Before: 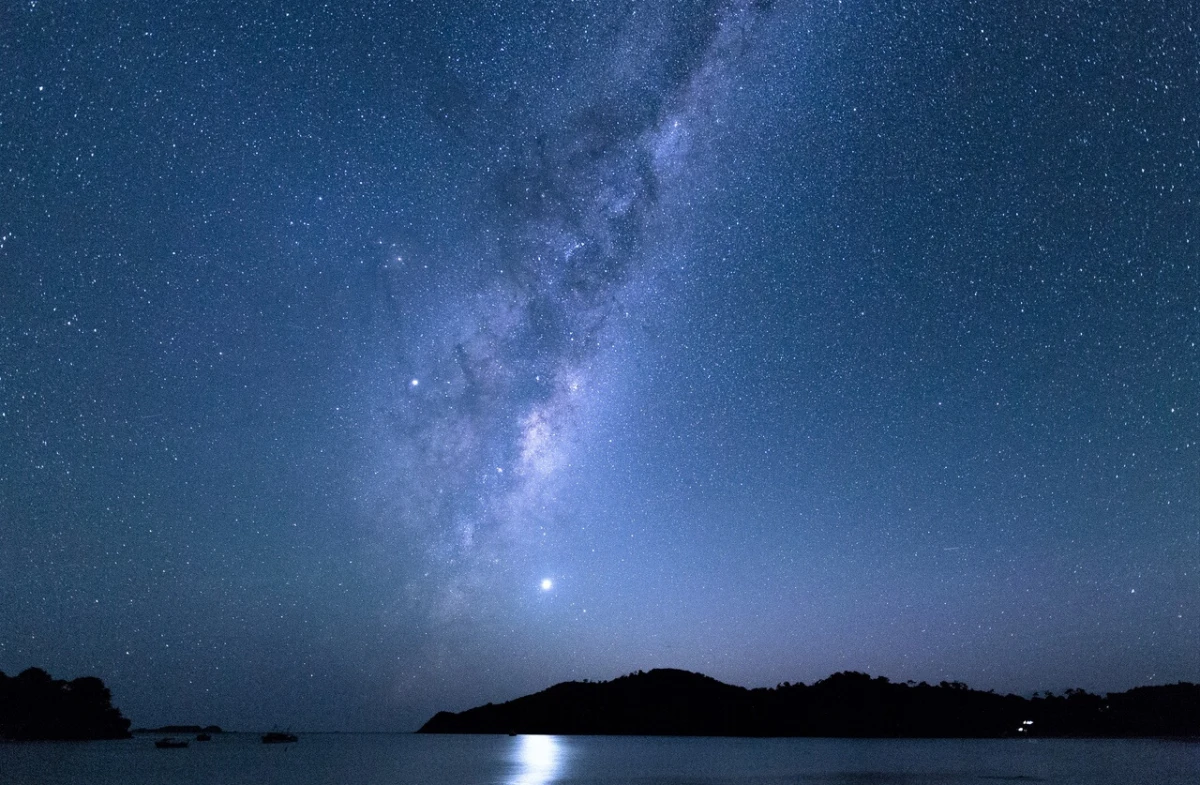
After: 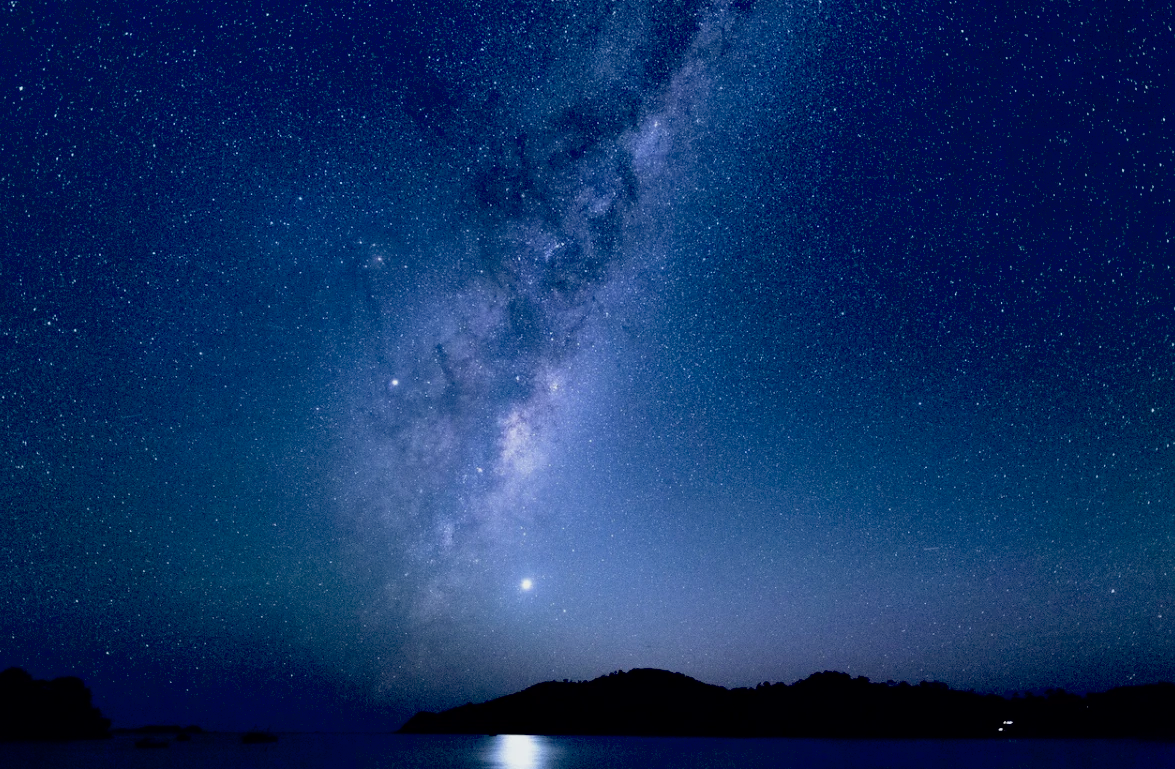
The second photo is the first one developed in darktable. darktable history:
contrast brightness saturation: saturation -0.04
exposure: black level correction 0.046, exposure -0.228 EV, compensate highlight preservation false
crop: left 1.743%, right 0.268%, bottom 2.011%
